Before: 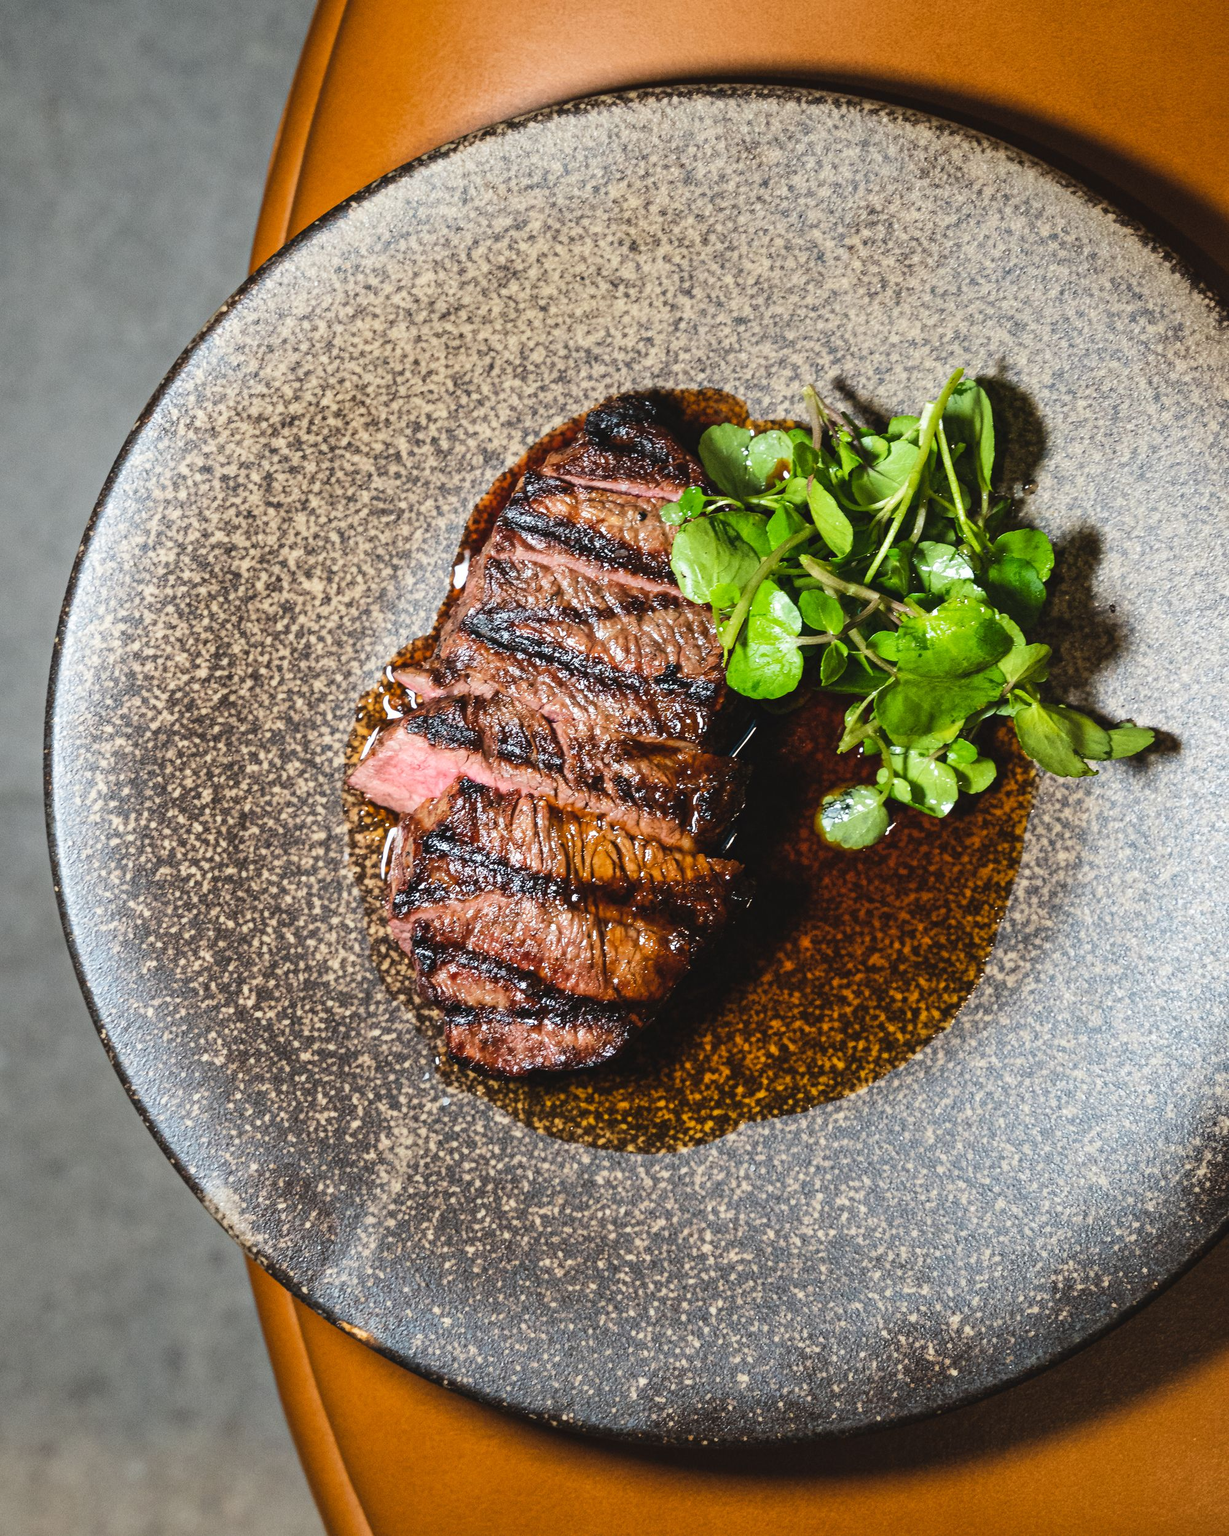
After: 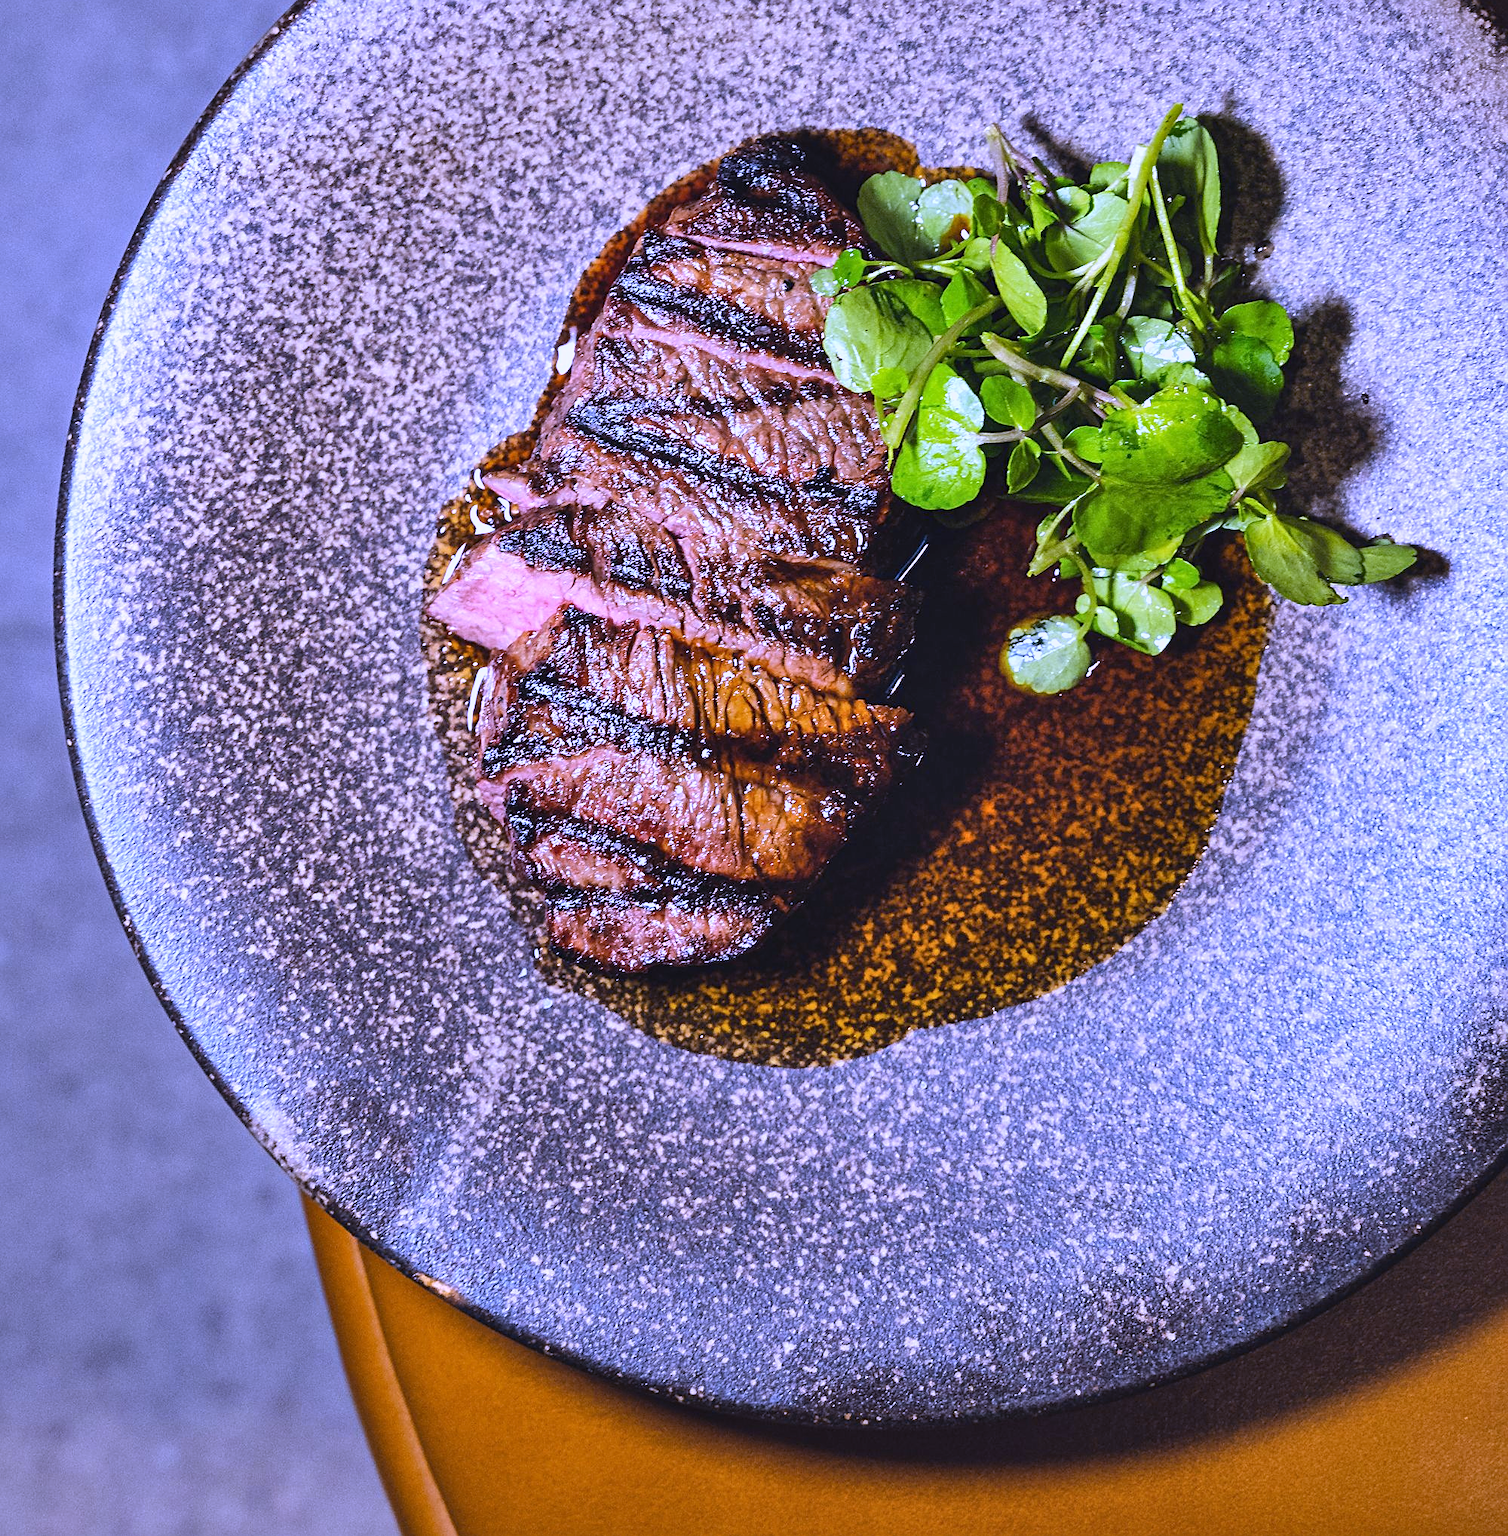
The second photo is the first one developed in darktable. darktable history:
sharpen: on, module defaults
white balance: red 0.98, blue 1.61
crop and rotate: top 18.507%
shadows and highlights: low approximation 0.01, soften with gaussian
